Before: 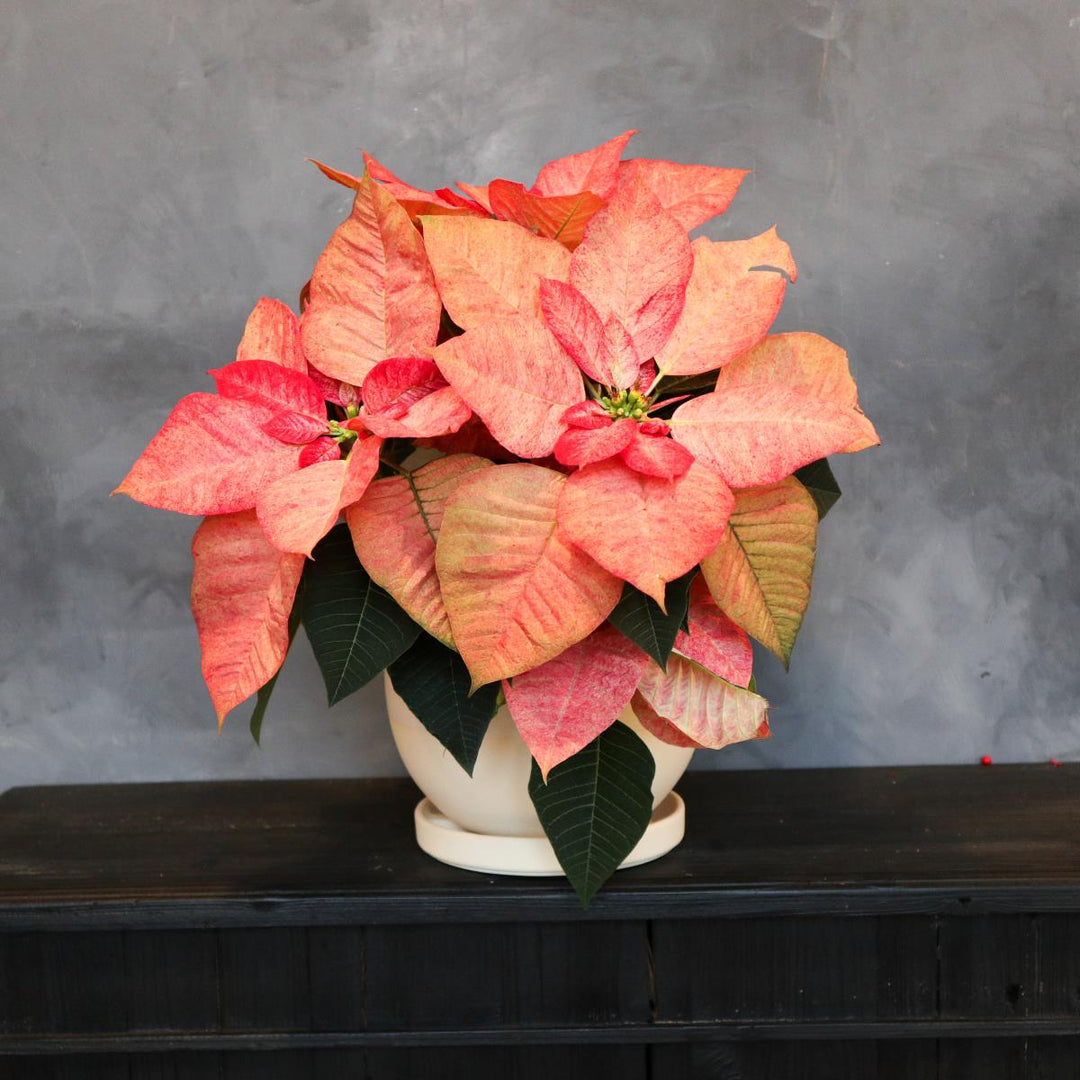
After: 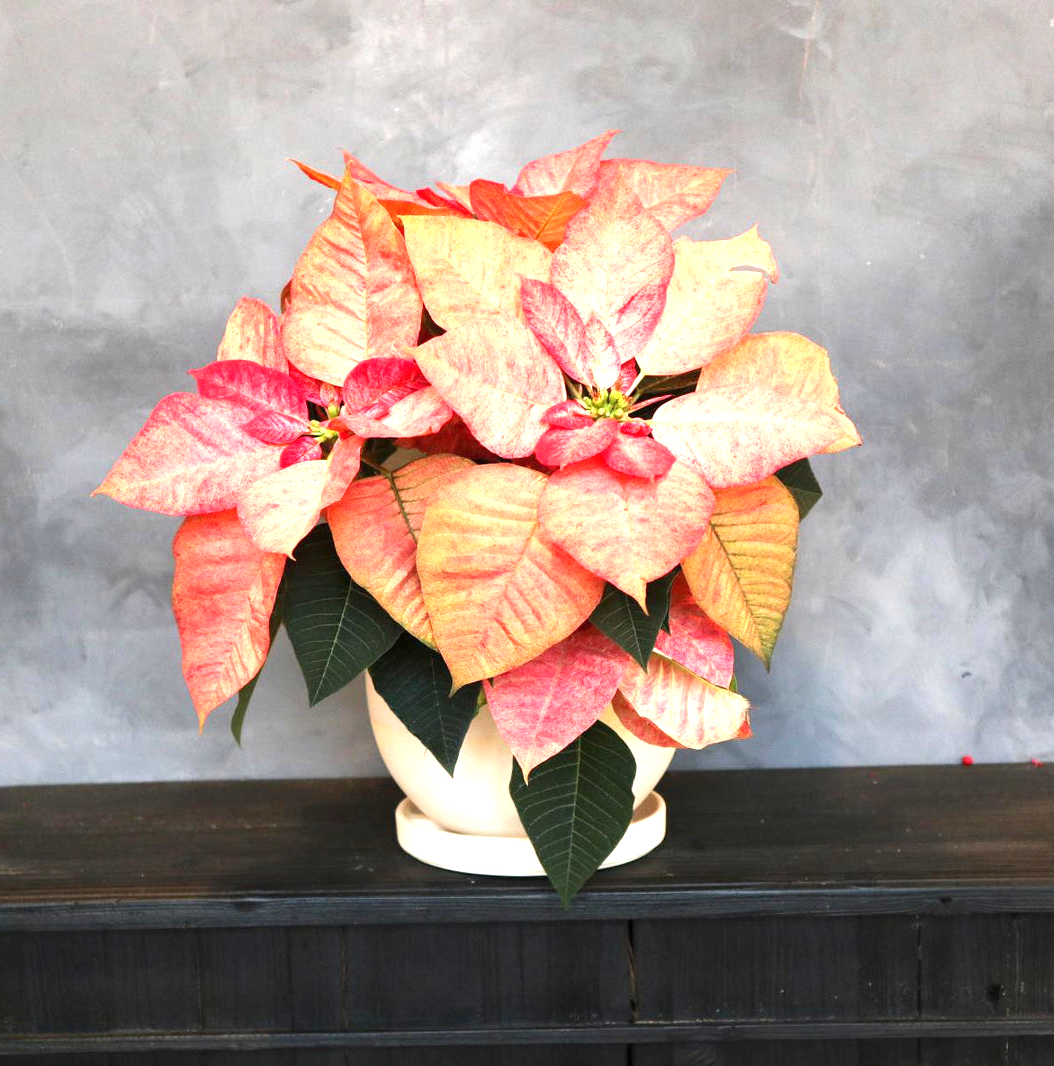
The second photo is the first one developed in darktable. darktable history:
crop and rotate: left 1.774%, right 0.633%, bottom 1.28%
exposure: black level correction 0, exposure 1.2 EV, compensate highlight preservation false
